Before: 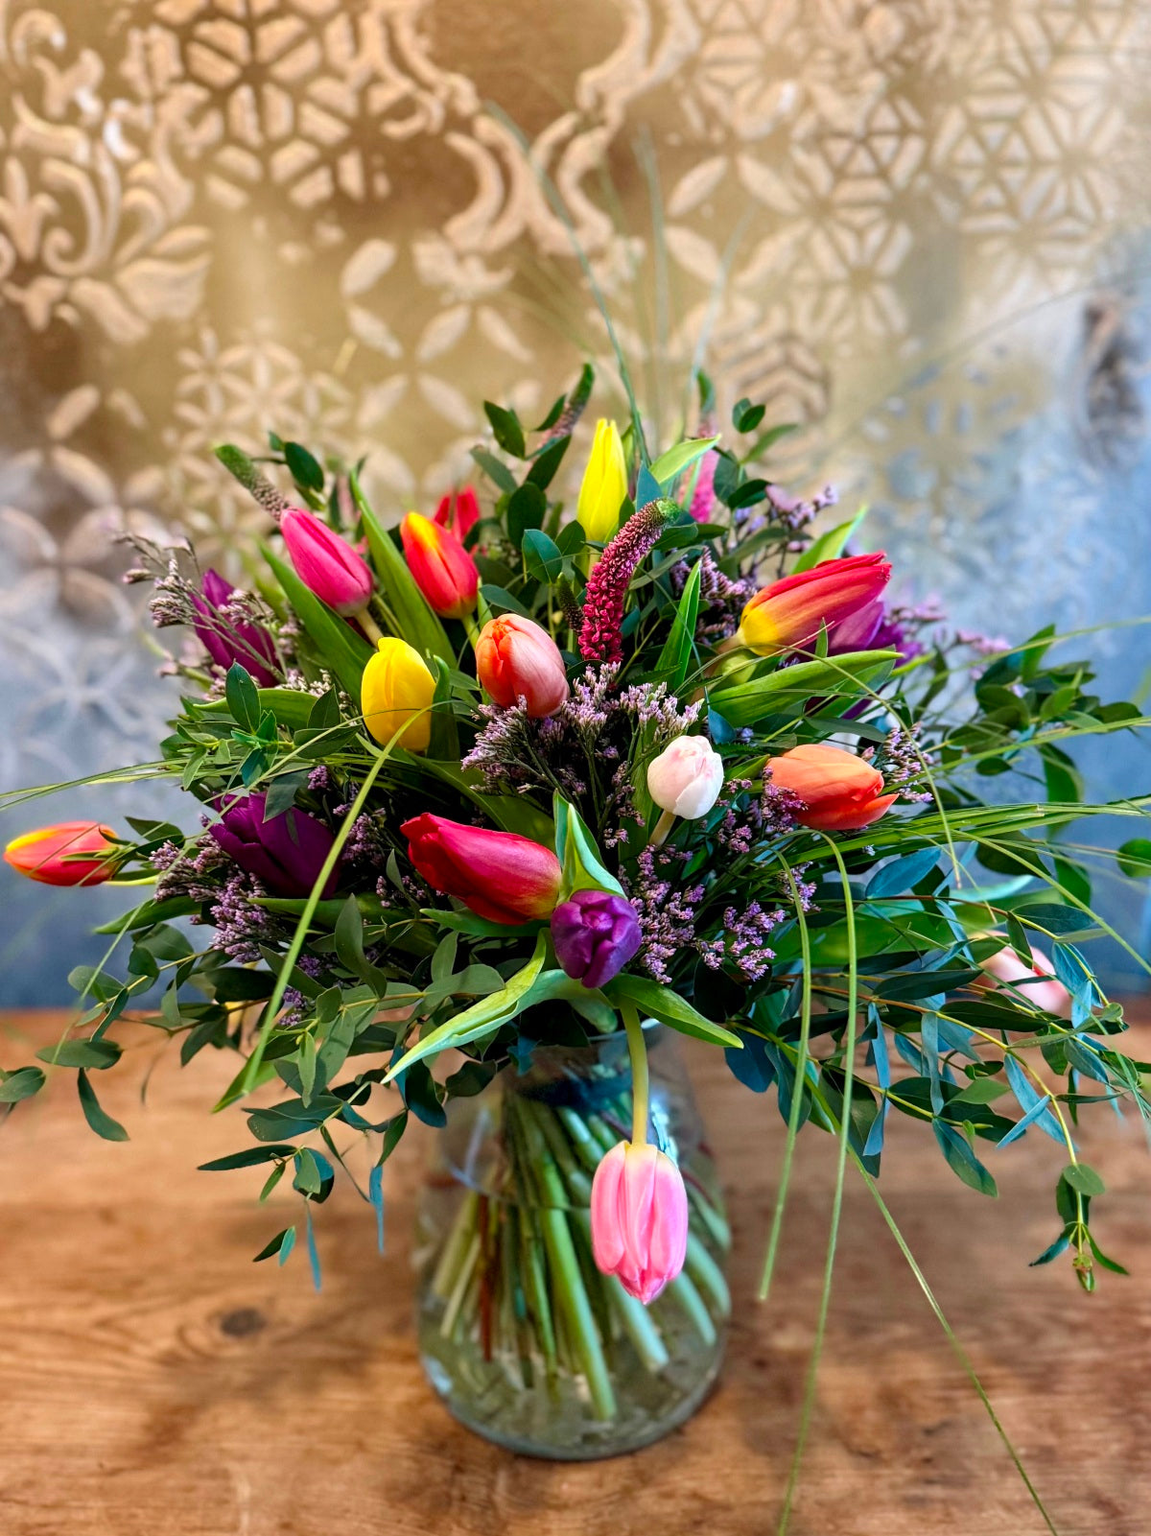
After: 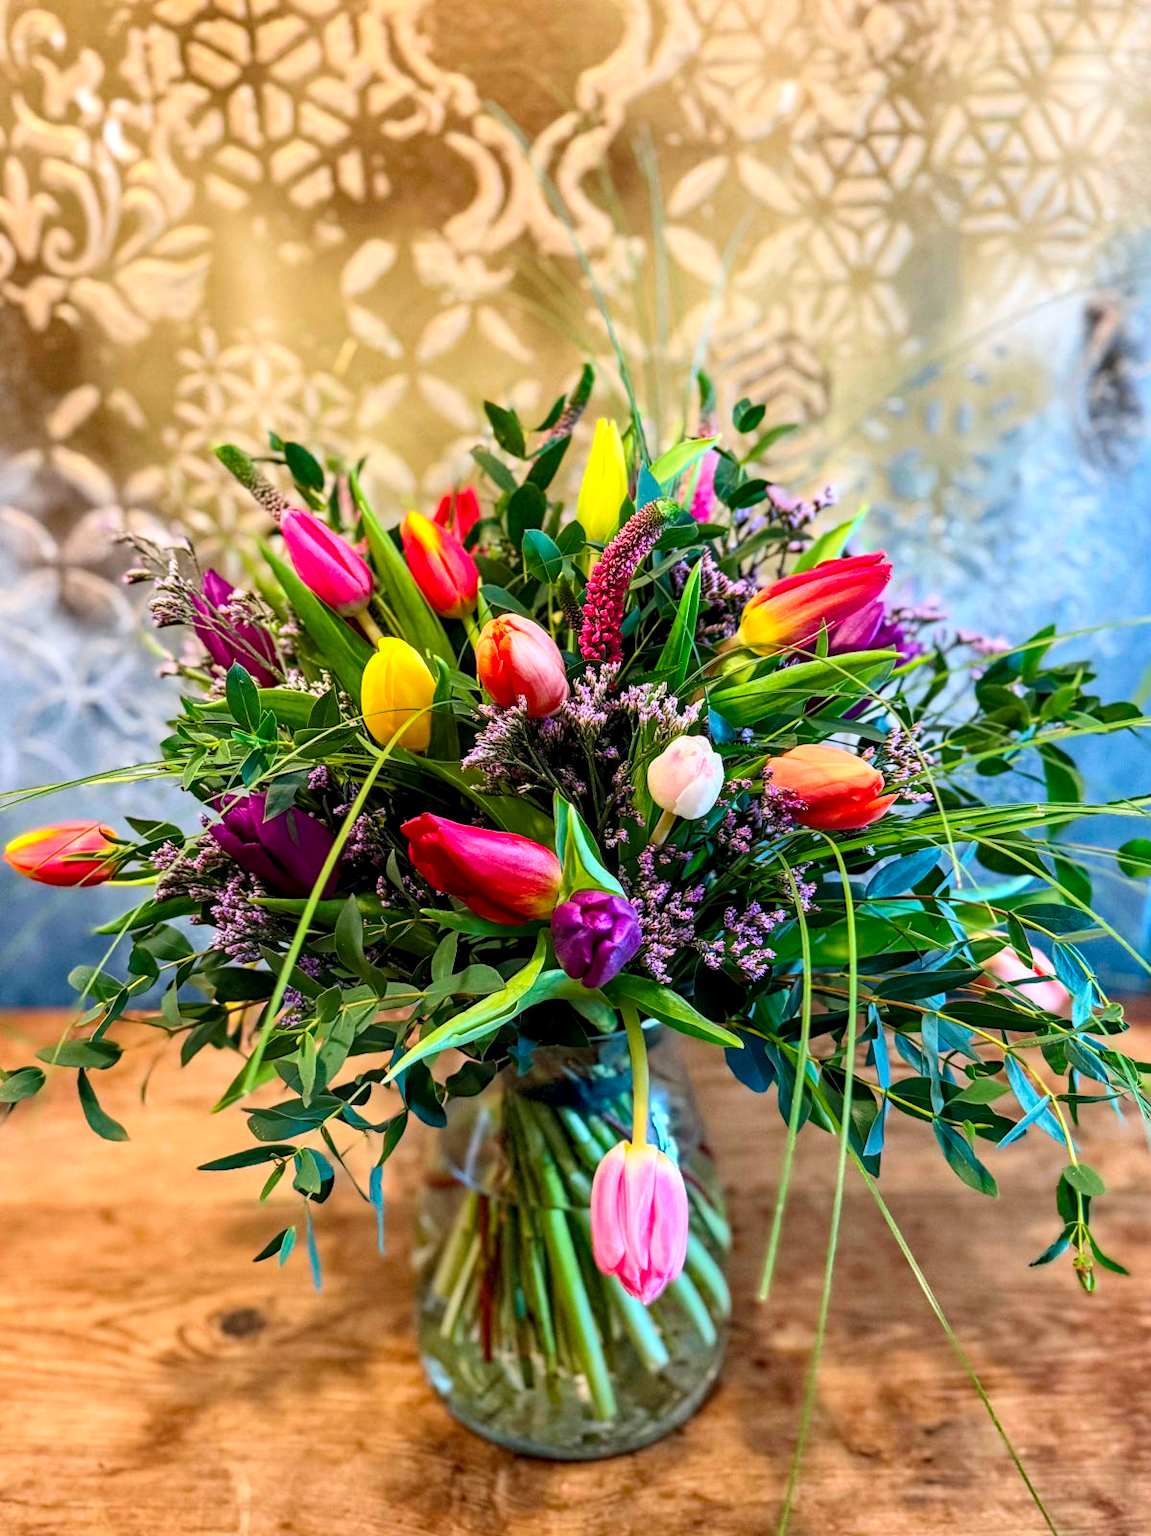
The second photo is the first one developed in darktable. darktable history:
haze removal: compatibility mode true, adaptive false
contrast brightness saturation: contrast 0.201, brightness 0.169, saturation 0.221
local contrast: on, module defaults
